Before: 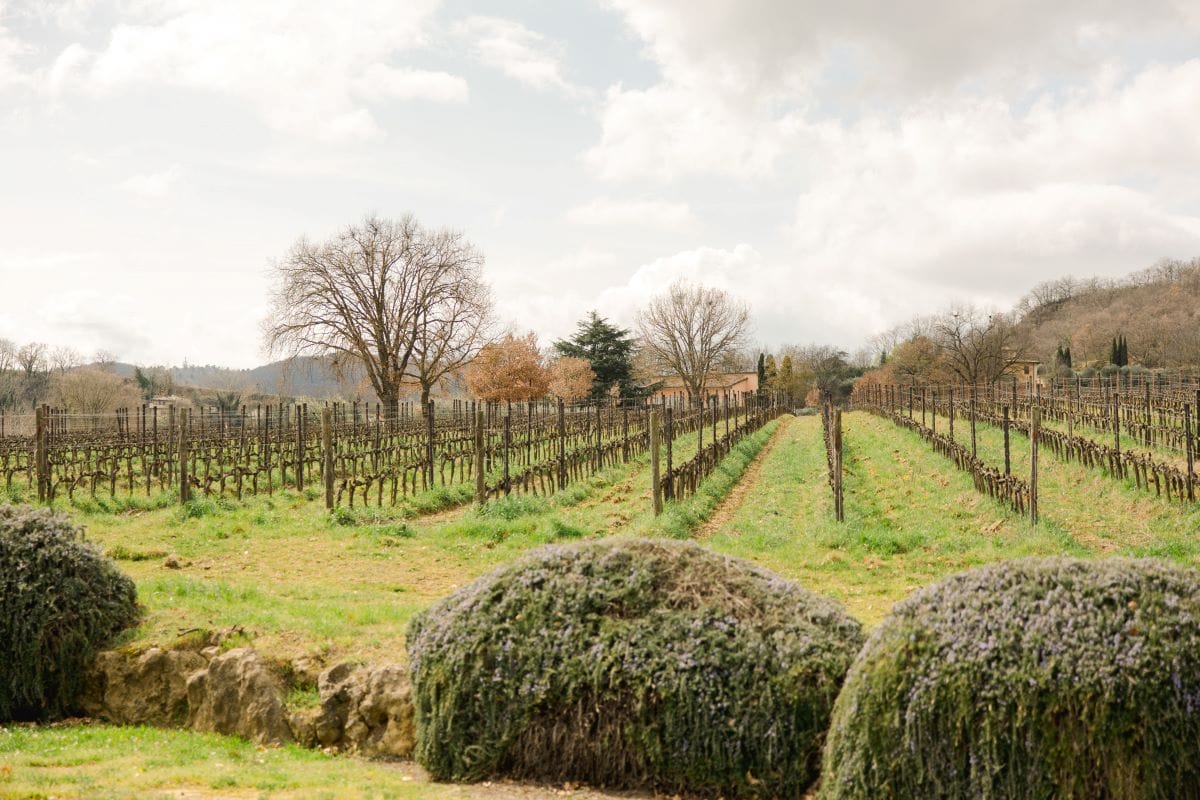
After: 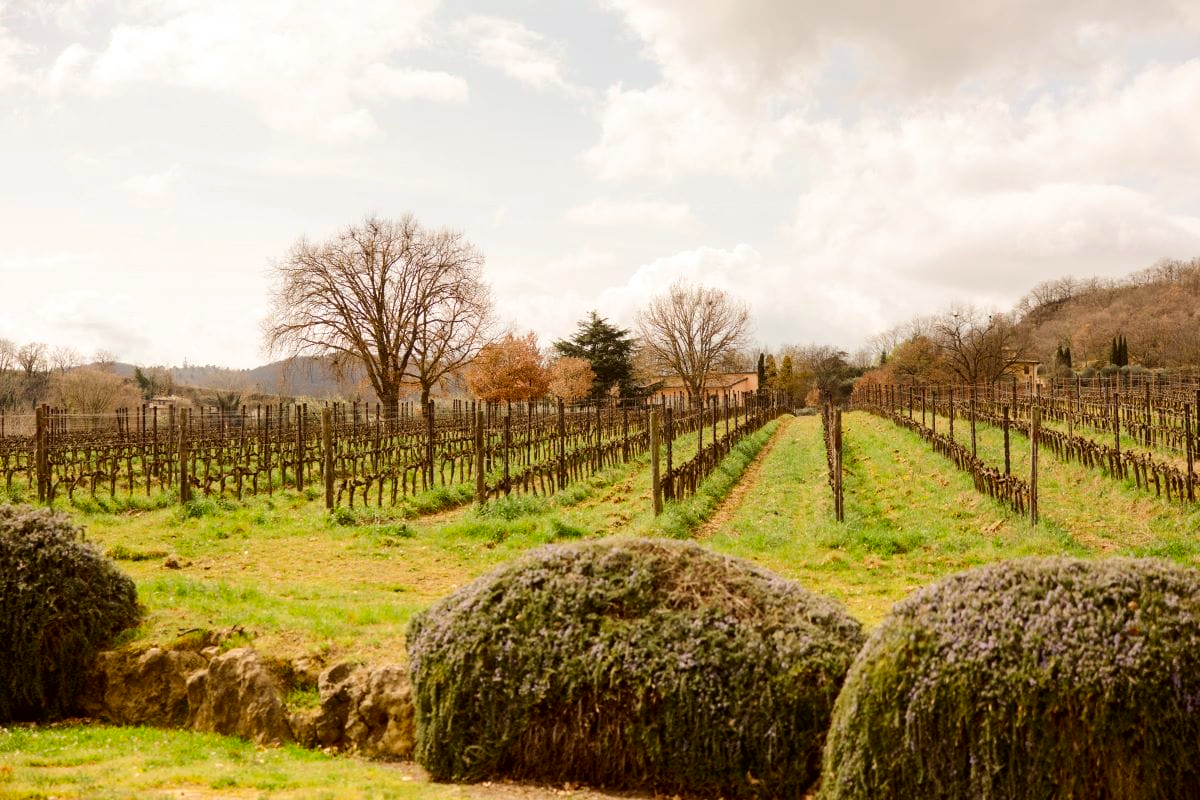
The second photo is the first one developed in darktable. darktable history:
rgb levels: mode RGB, independent channels, levels [[0, 0.5, 1], [0, 0.521, 1], [0, 0.536, 1]]
contrast brightness saturation: contrast 0.13, brightness -0.05, saturation 0.16
